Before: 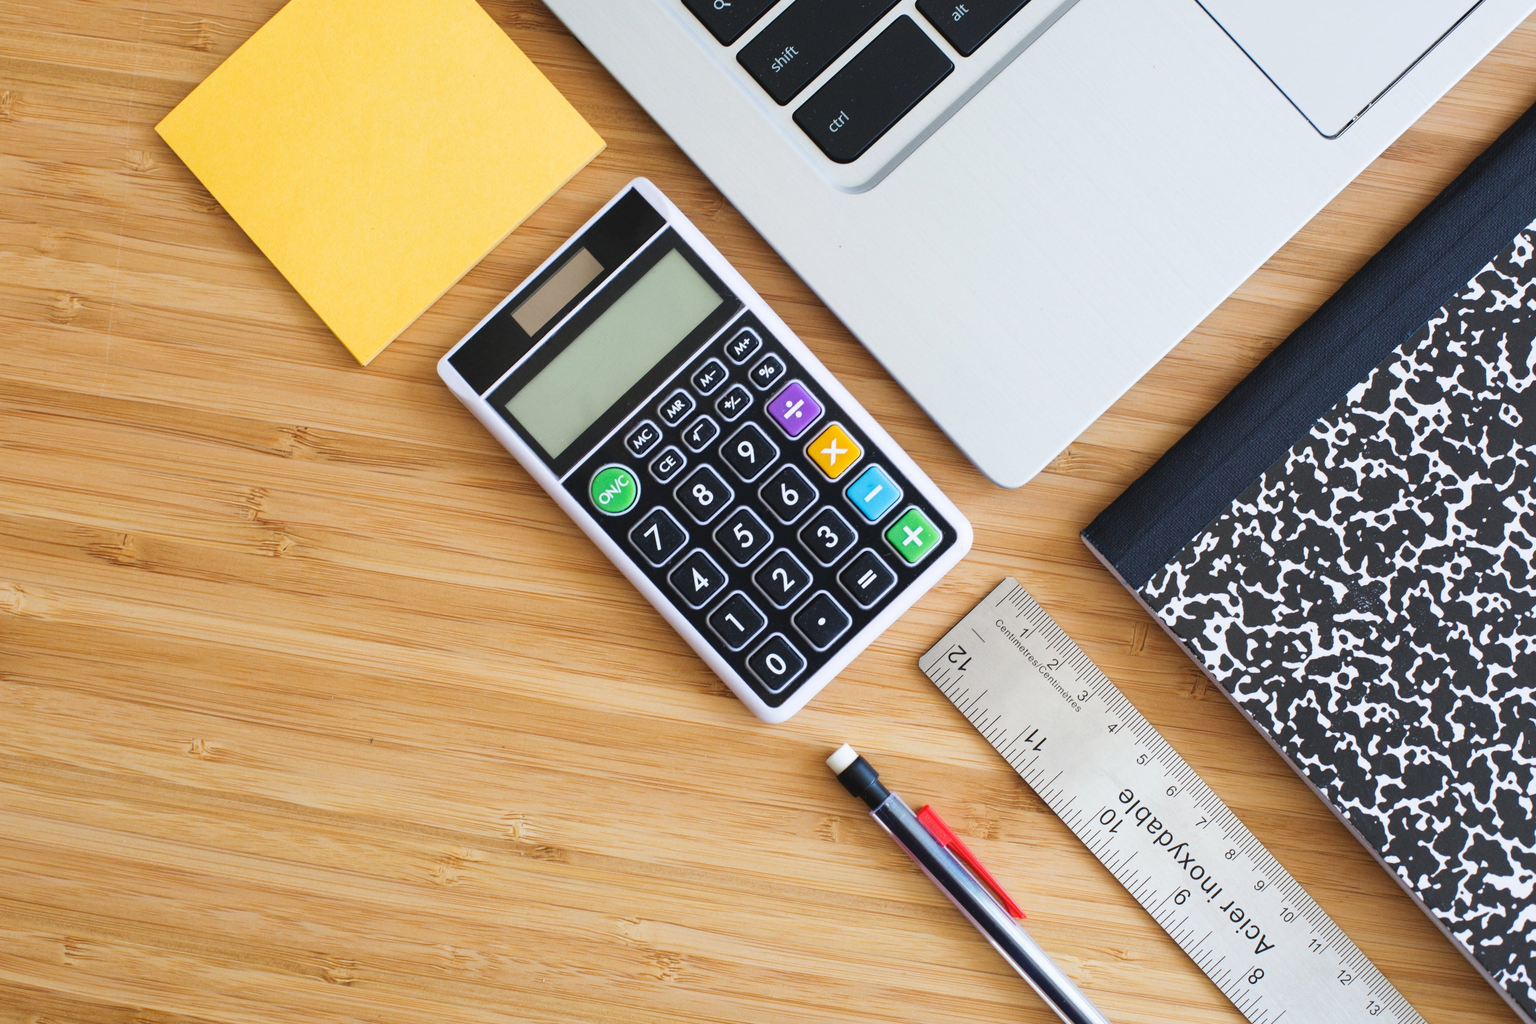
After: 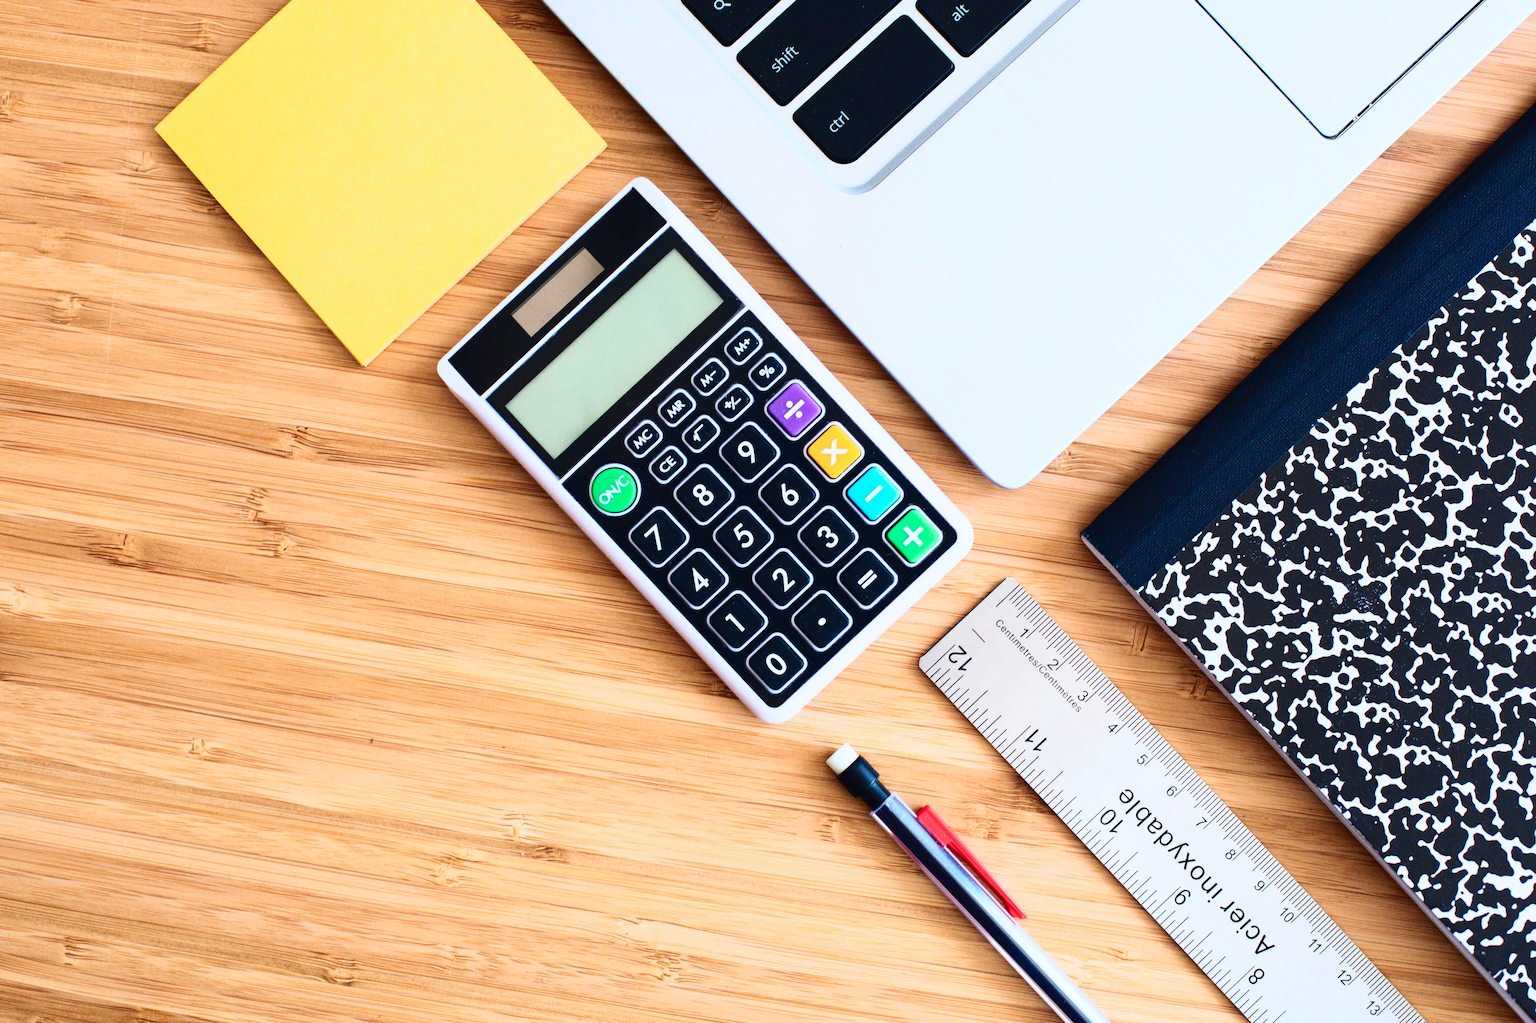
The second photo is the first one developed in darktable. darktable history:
tone curve: curves: ch0 [(0, 0) (0.236, 0.124) (0.373, 0.304) (0.542, 0.593) (0.737, 0.873) (1, 1)]; ch1 [(0, 0) (0.399, 0.328) (0.488, 0.484) (0.598, 0.624) (1, 1)]; ch2 [(0, 0) (0.448, 0.405) (0.523, 0.511) (0.592, 0.59) (1, 1)], color space Lab, independent channels, preserve colors none
